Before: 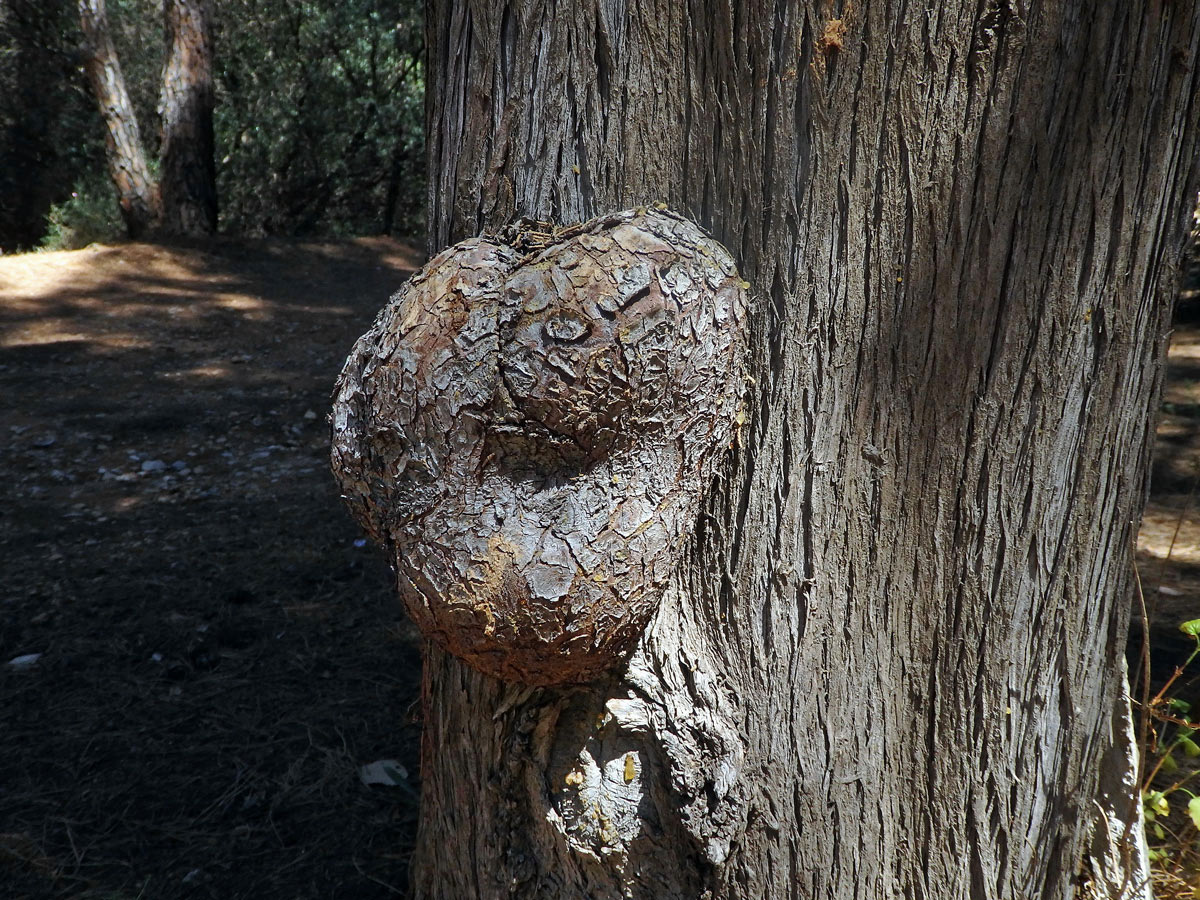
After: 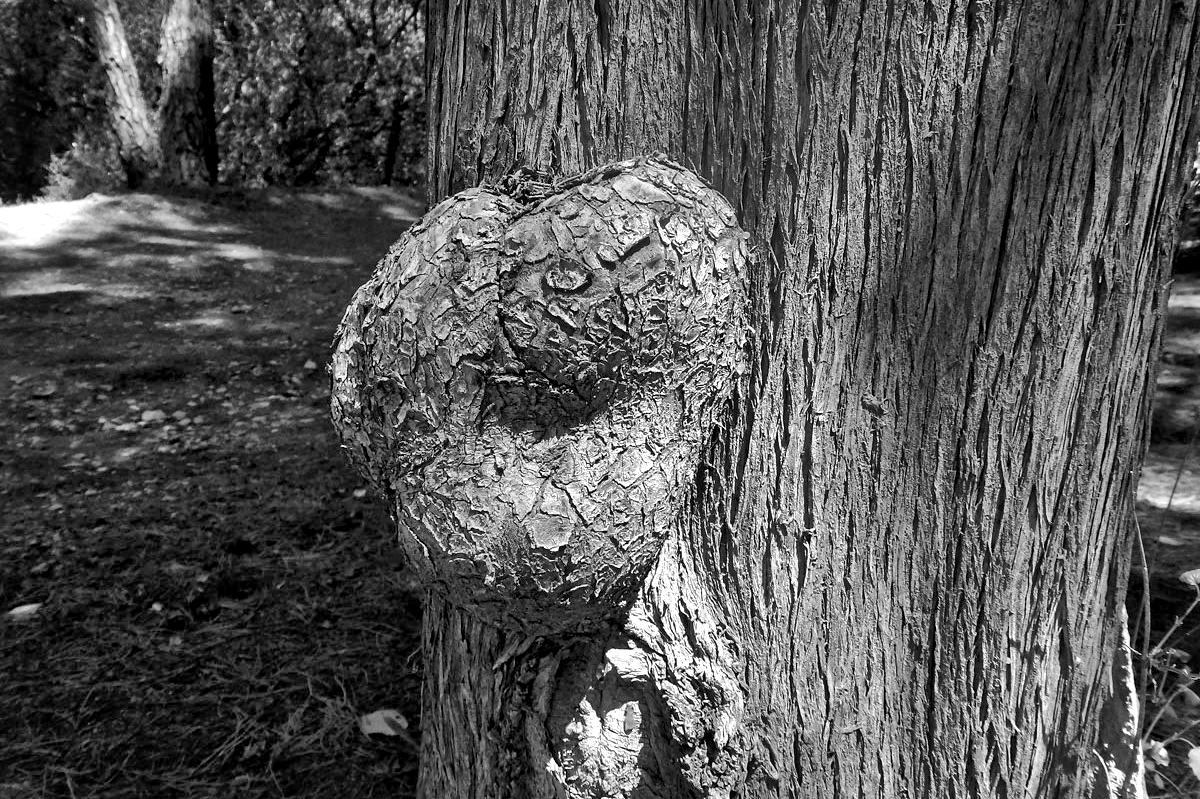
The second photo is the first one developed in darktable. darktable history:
color calibration: output gray [0.22, 0.42, 0.37, 0], illuminant same as pipeline (D50), adaptation XYZ, x 0.345, y 0.357, temperature 5019.63 K
crop and rotate: top 5.596%, bottom 5.62%
shadows and highlights: soften with gaussian
tone equalizer: -7 EV 0.215 EV, -6 EV 0.153 EV, -5 EV 0.101 EV, -4 EV 0.062 EV, -2 EV -0.04 EV, -1 EV -0.064 EV, +0 EV -0.048 EV, edges refinement/feathering 500, mask exposure compensation -1.57 EV, preserve details no
exposure: black level correction 0.001, exposure 0.499 EV, compensate exposure bias true, compensate highlight preservation false
color correction: highlights b* -0.007, saturation 1.36
local contrast: mode bilateral grid, contrast 20, coarseness 20, detail 150%, midtone range 0.2
